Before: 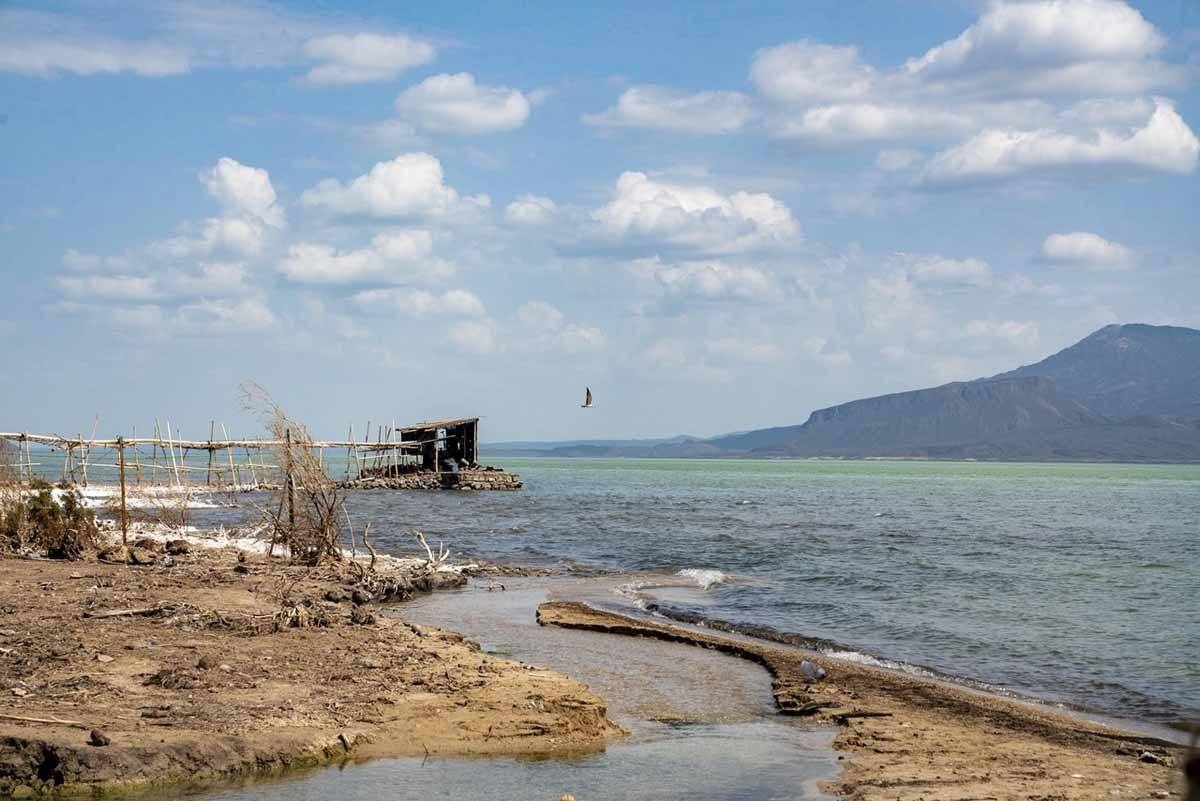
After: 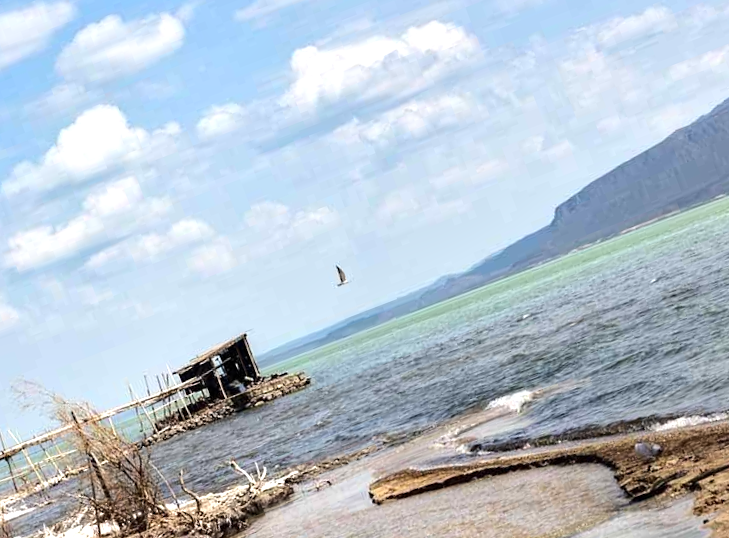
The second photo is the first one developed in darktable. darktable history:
crop and rotate: angle 20.92°, left 6.903%, right 3.831%, bottom 1.183%
tone equalizer: -8 EV 0.001 EV, -7 EV -0.003 EV, -6 EV 0.003 EV, -5 EV -0.019 EV, -4 EV -0.155 EV, -3 EV -0.146 EV, -2 EV 0.212 EV, -1 EV 0.71 EV, +0 EV 0.493 EV
